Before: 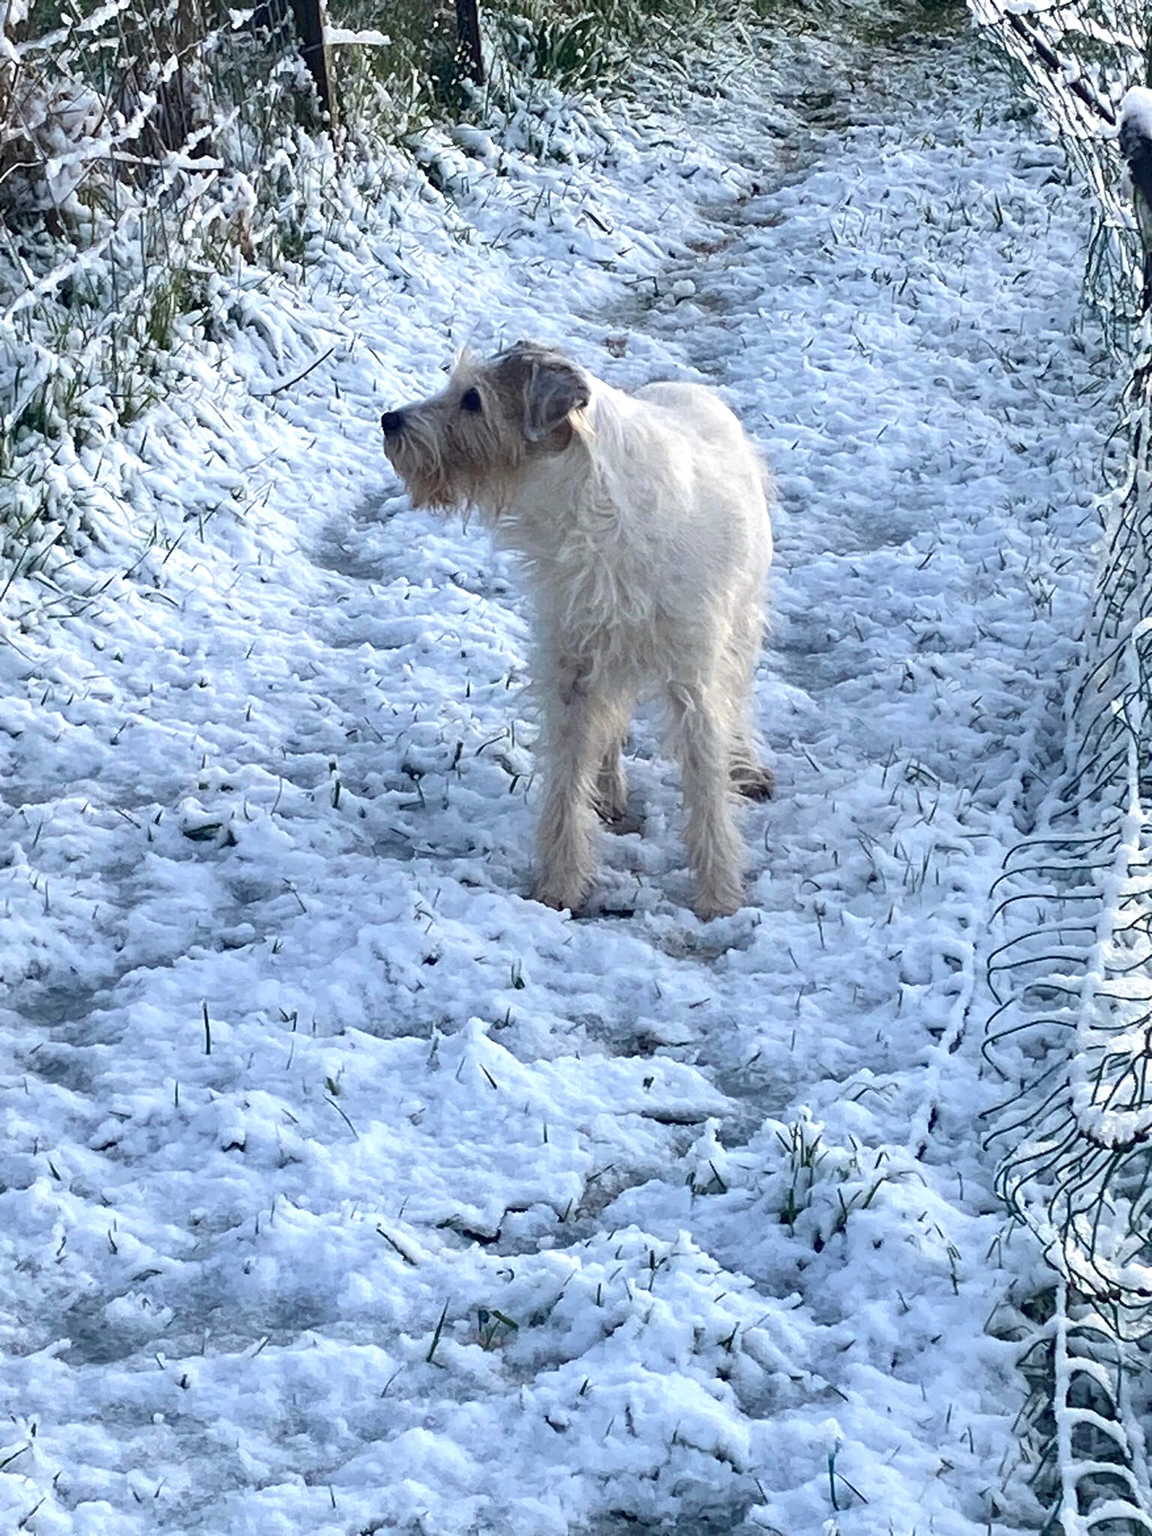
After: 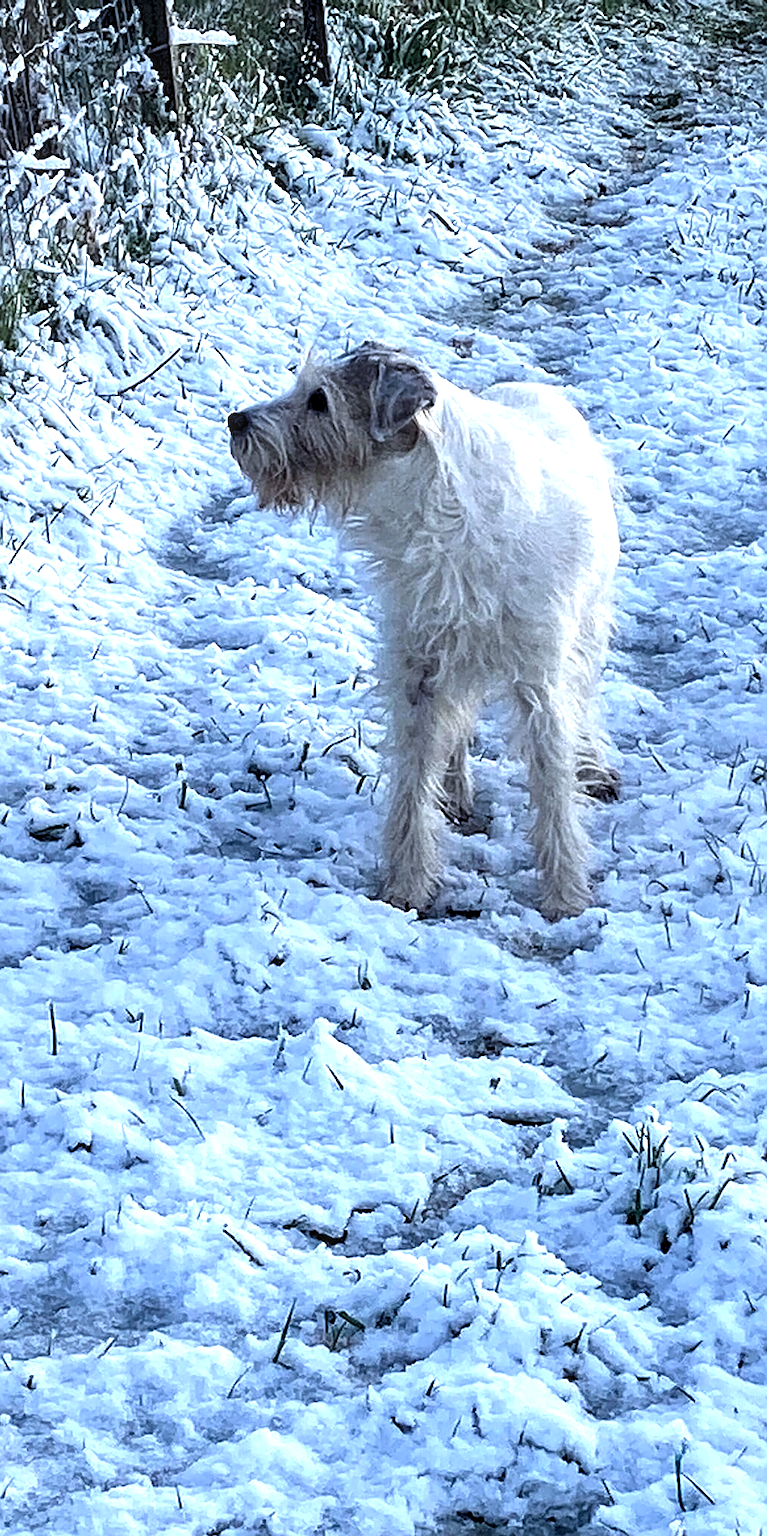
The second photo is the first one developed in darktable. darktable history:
crop and rotate: left 13.409%, right 19.924%
local contrast: detail 130%
sharpen: amount 0.6
levels: levels [0.055, 0.477, 0.9]
white balance: red 0.924, blue 1.095
